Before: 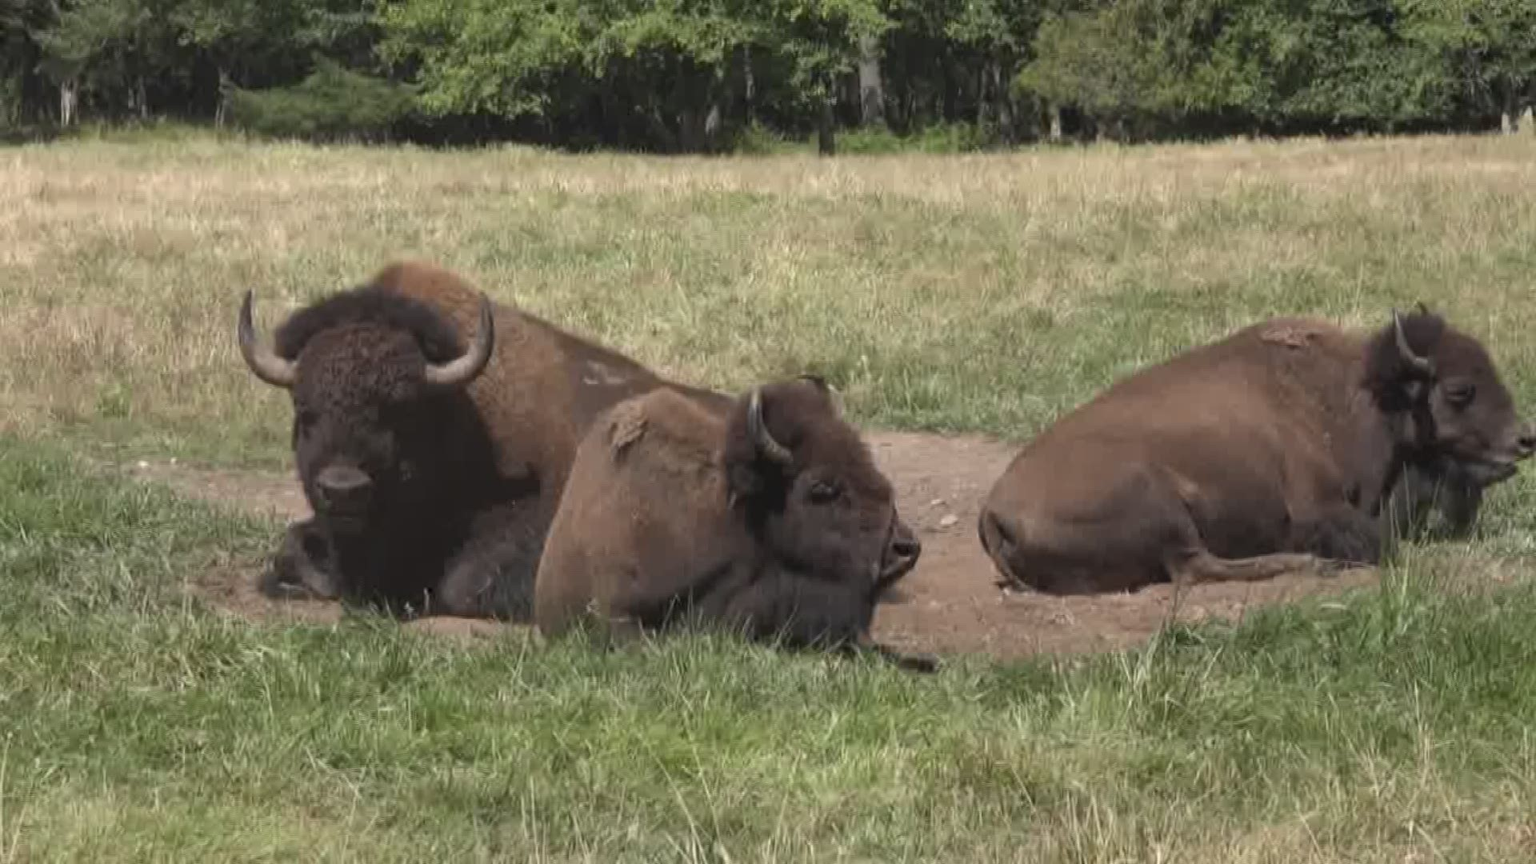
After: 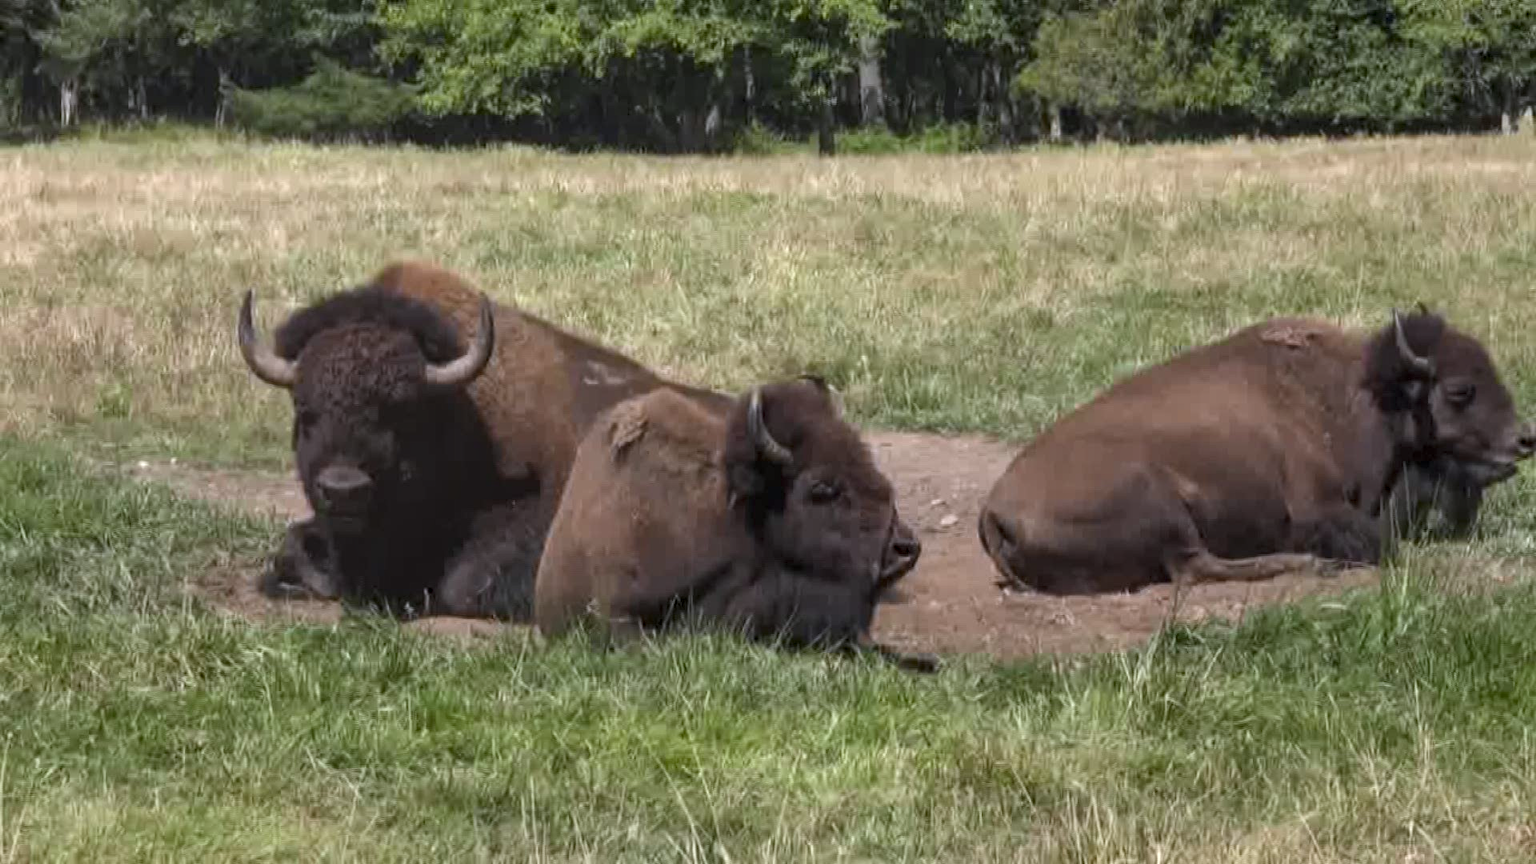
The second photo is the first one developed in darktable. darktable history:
local contrast: detail 130%
color balance: output saturation 120%
white balance: red 0.984, blue 1.059
